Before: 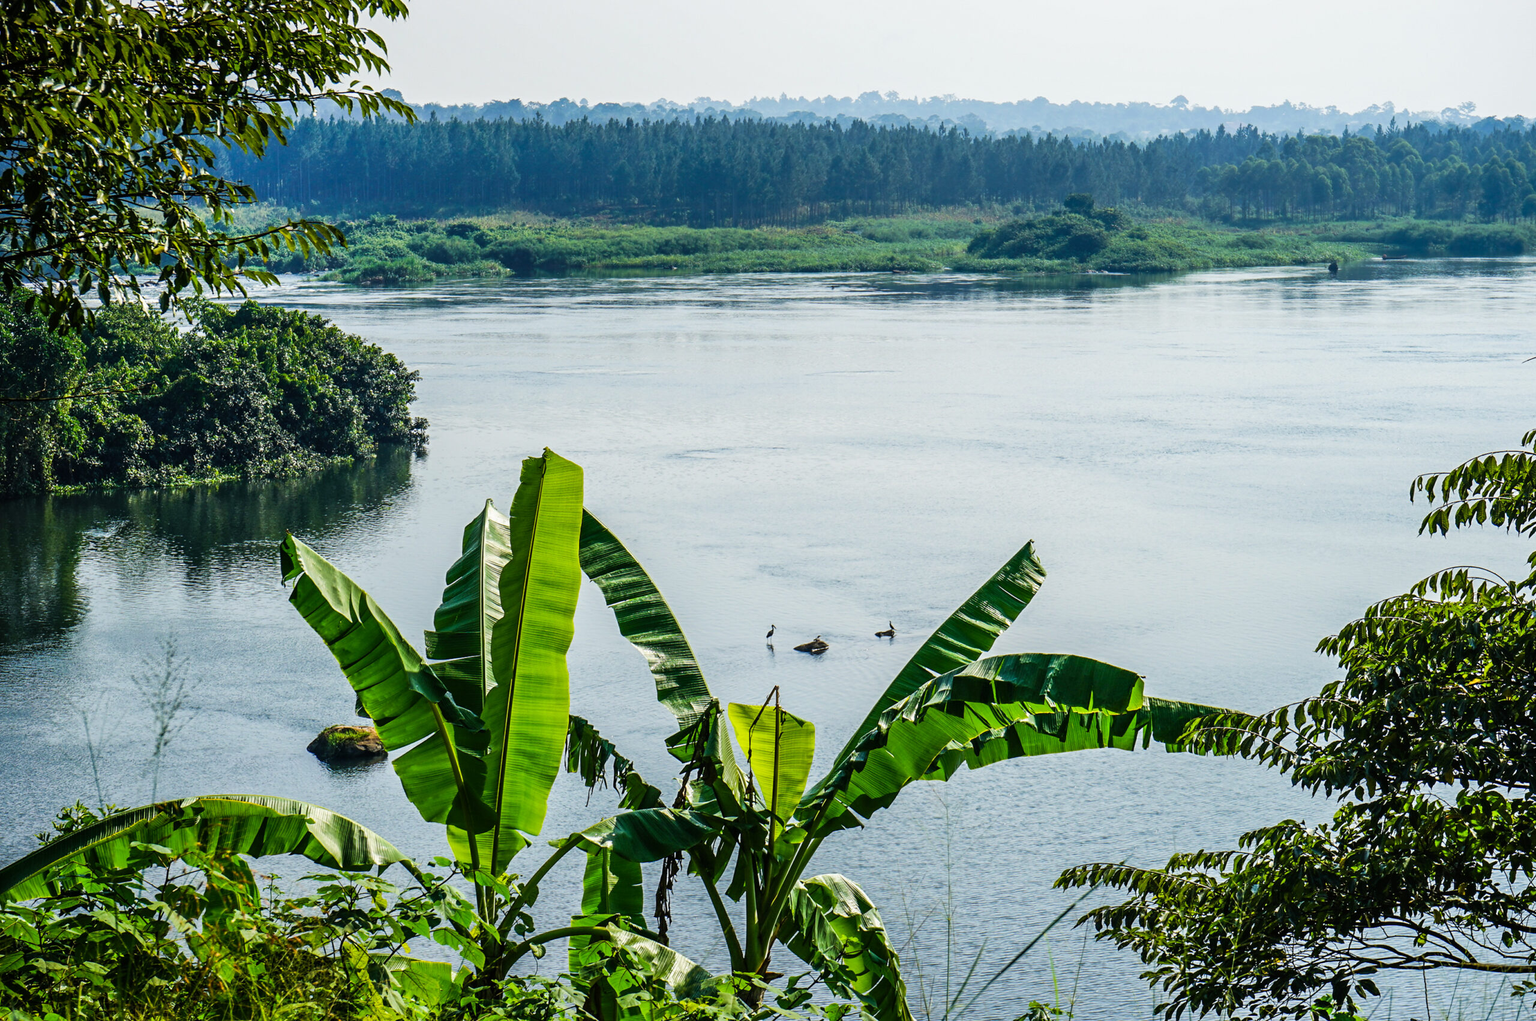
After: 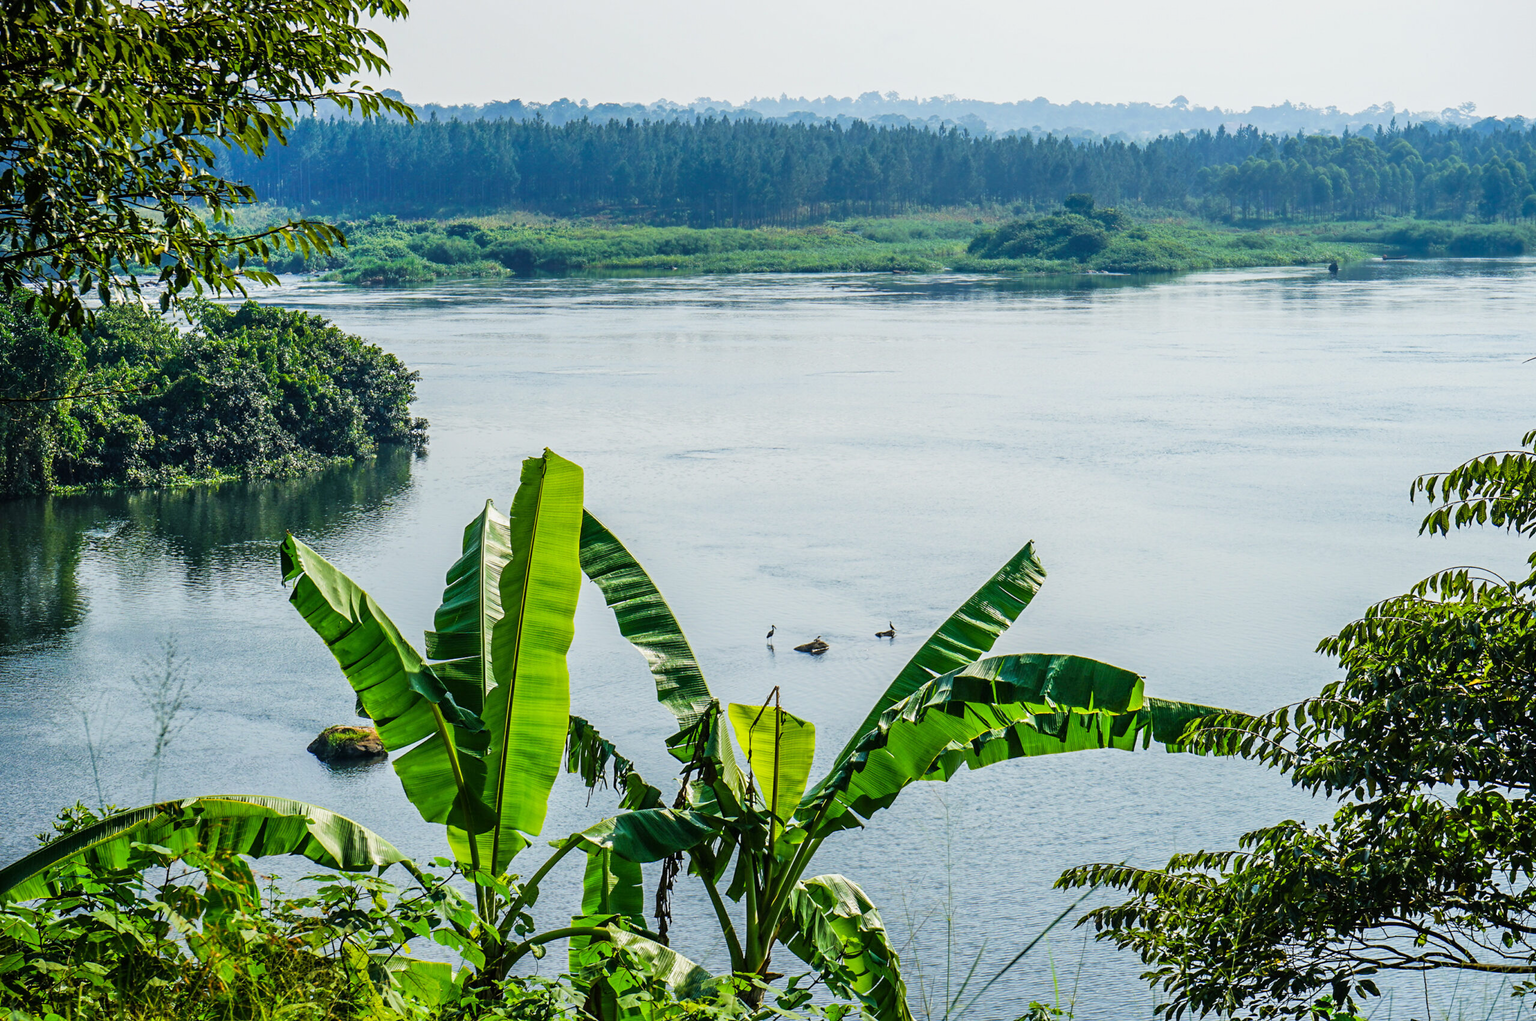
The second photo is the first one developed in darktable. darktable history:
tone curve: curves: ch0 [(0, 0) (0.258, 0.333) (1, 1)], preserve colors norm RGB
